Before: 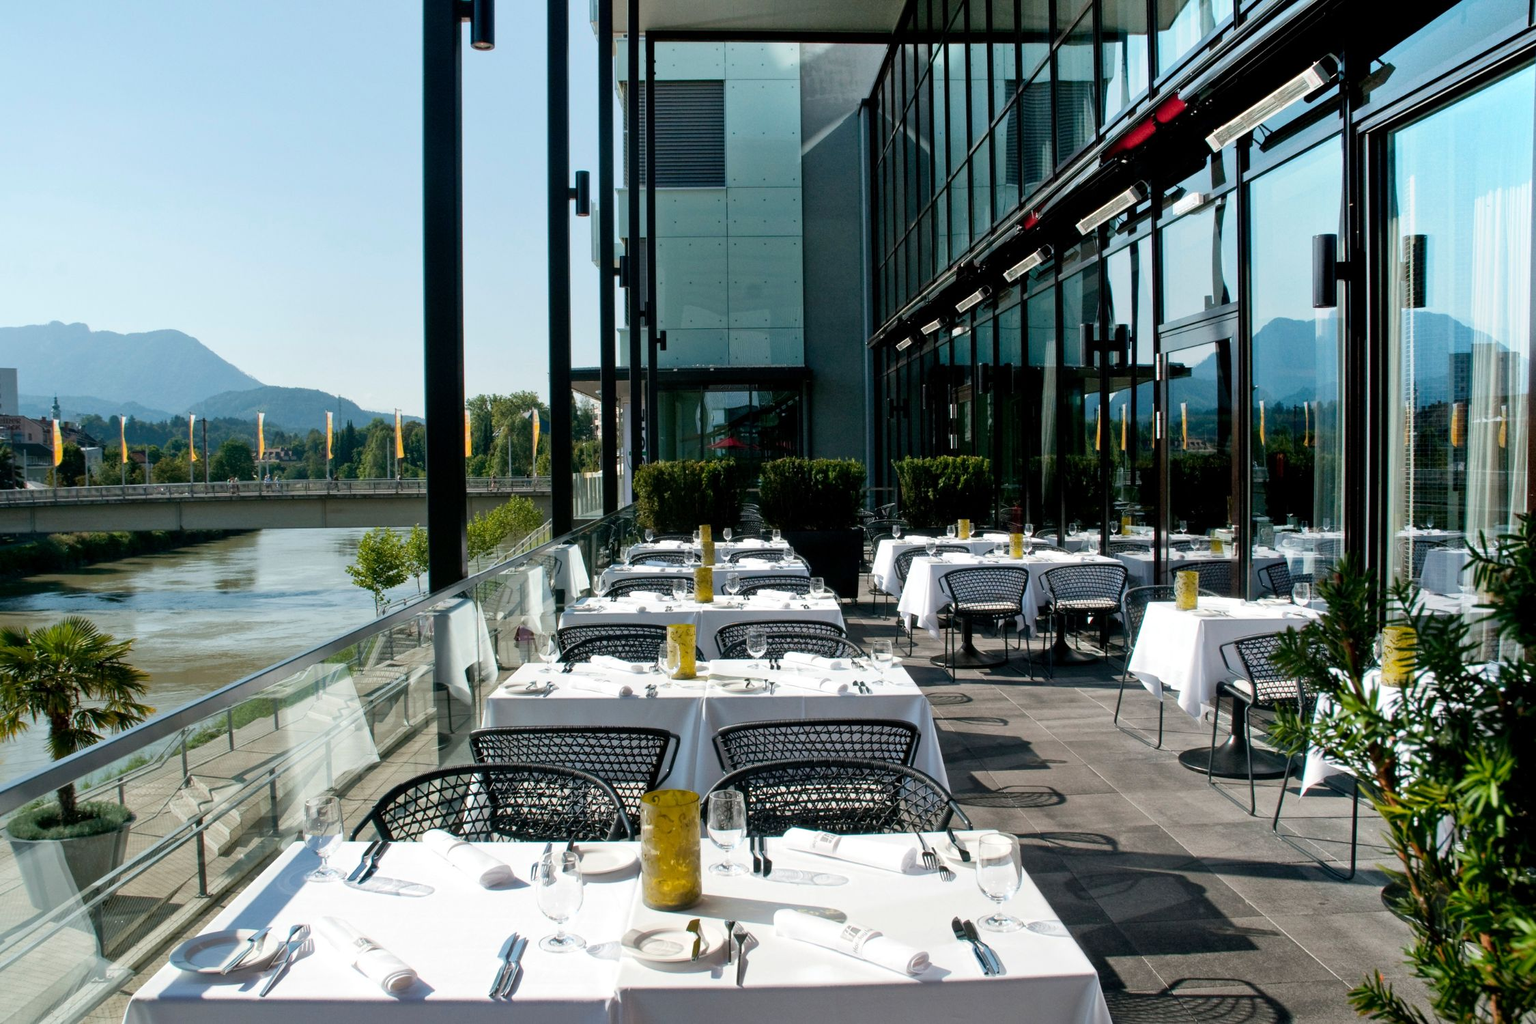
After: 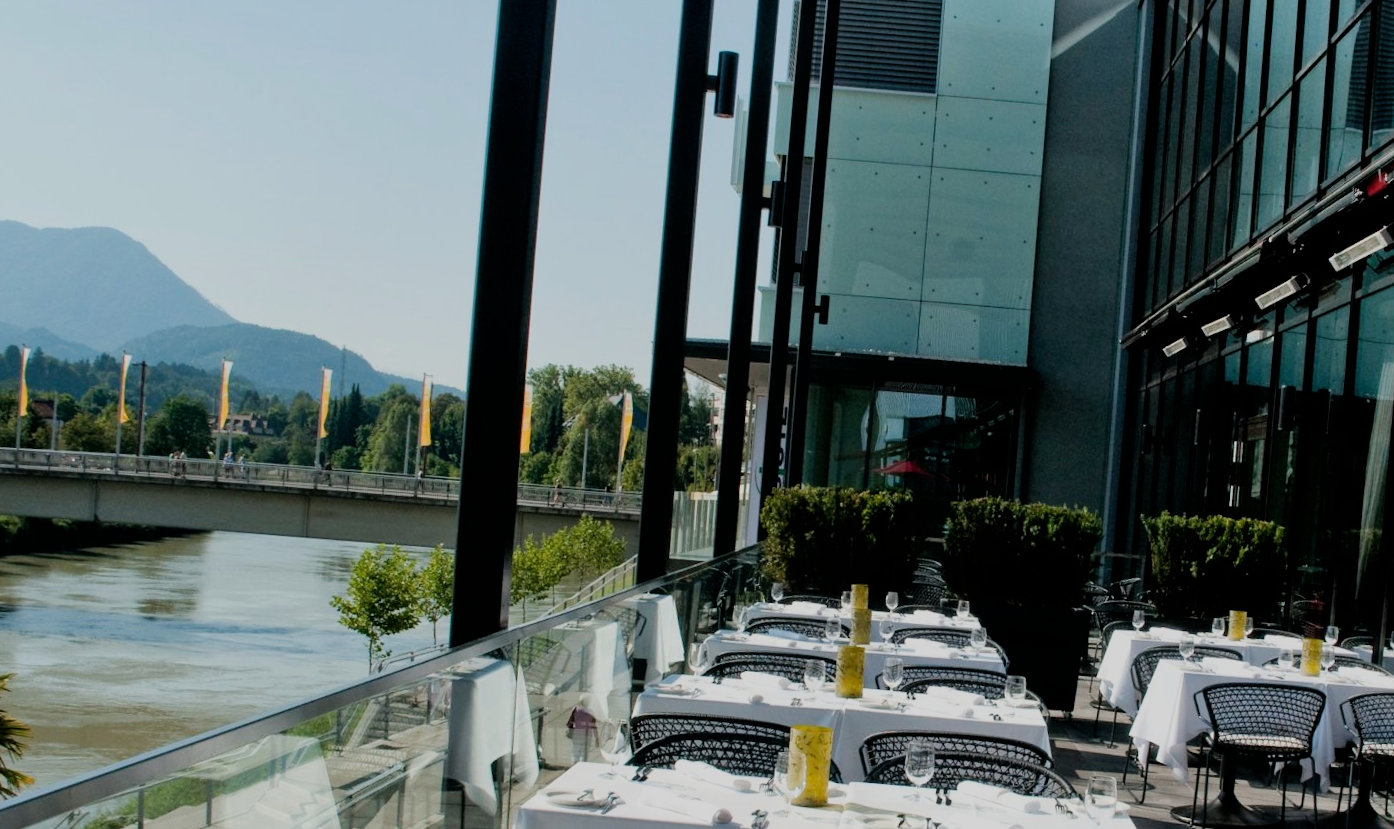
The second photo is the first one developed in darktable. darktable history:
filmic rgb: black relative exposure -7.65 EV, white relative exposure 4.56 EV, hardness 3.61
crop and rotate: angle -5.27°, left 1.98%, top 6.671%, right 27.769%, bottom 30.665%
